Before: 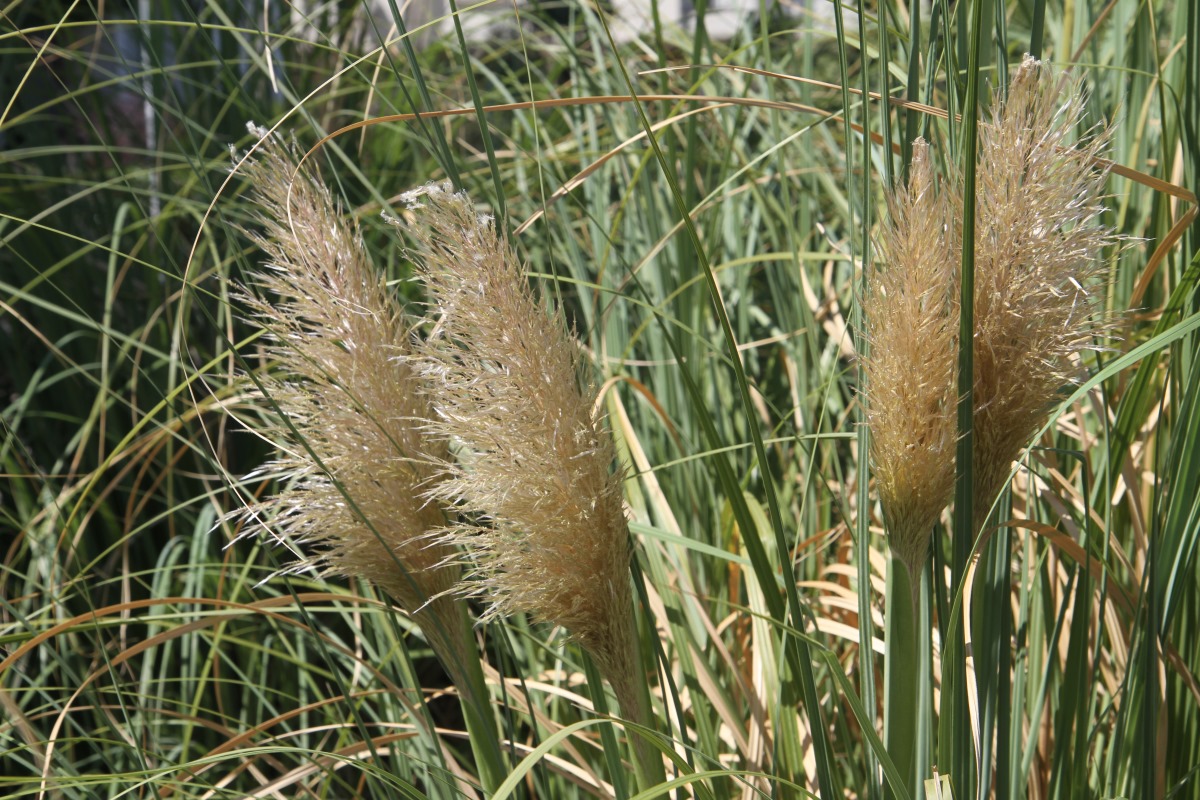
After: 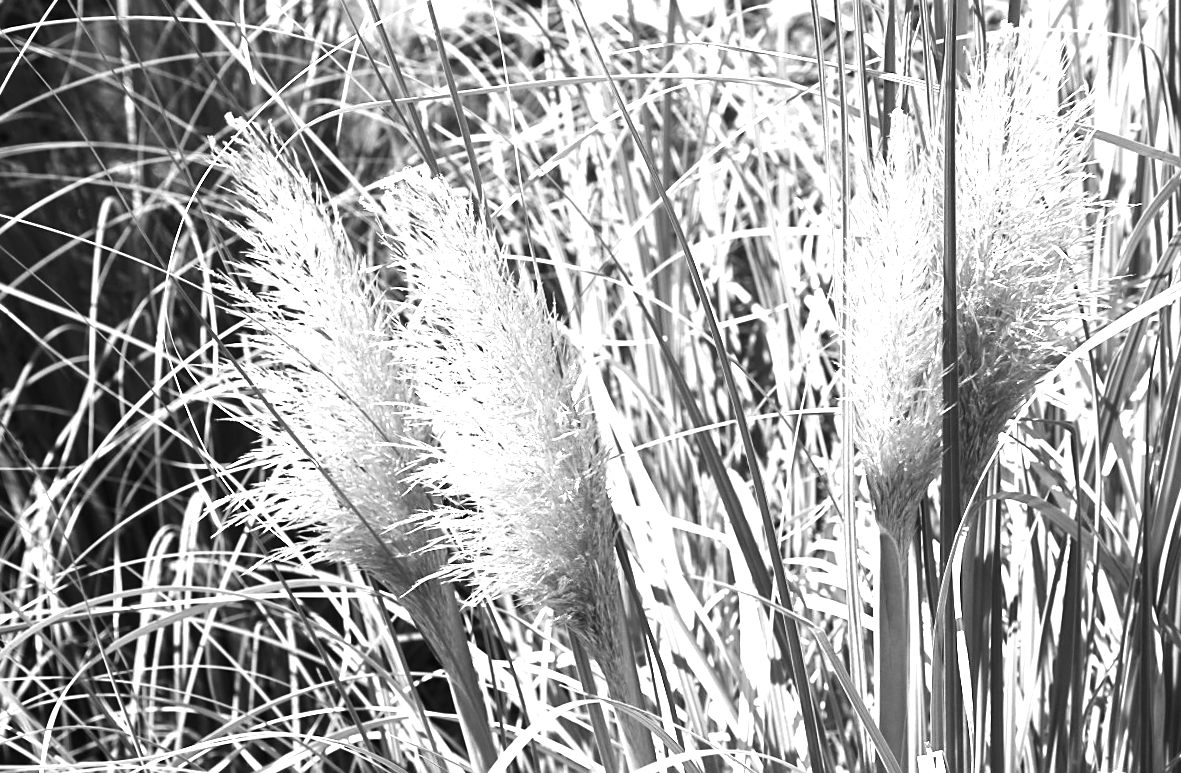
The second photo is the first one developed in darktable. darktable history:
exposure: exposure 2 EV, compensate highlight preservation false
contrast brightness saturation: contrast 0.13, brightness -0.24, saturation 0.14
monochrome: a -71.75, b 75.82
rotate and perspective: rotation -1.32°, lens shift (horizontal) -0.031, crop left 0.015, crop right 0.985, crop top 0.047, crop bottom 0.982
sharpen: radius 1.864, amount 0.398, threshold 1.271
